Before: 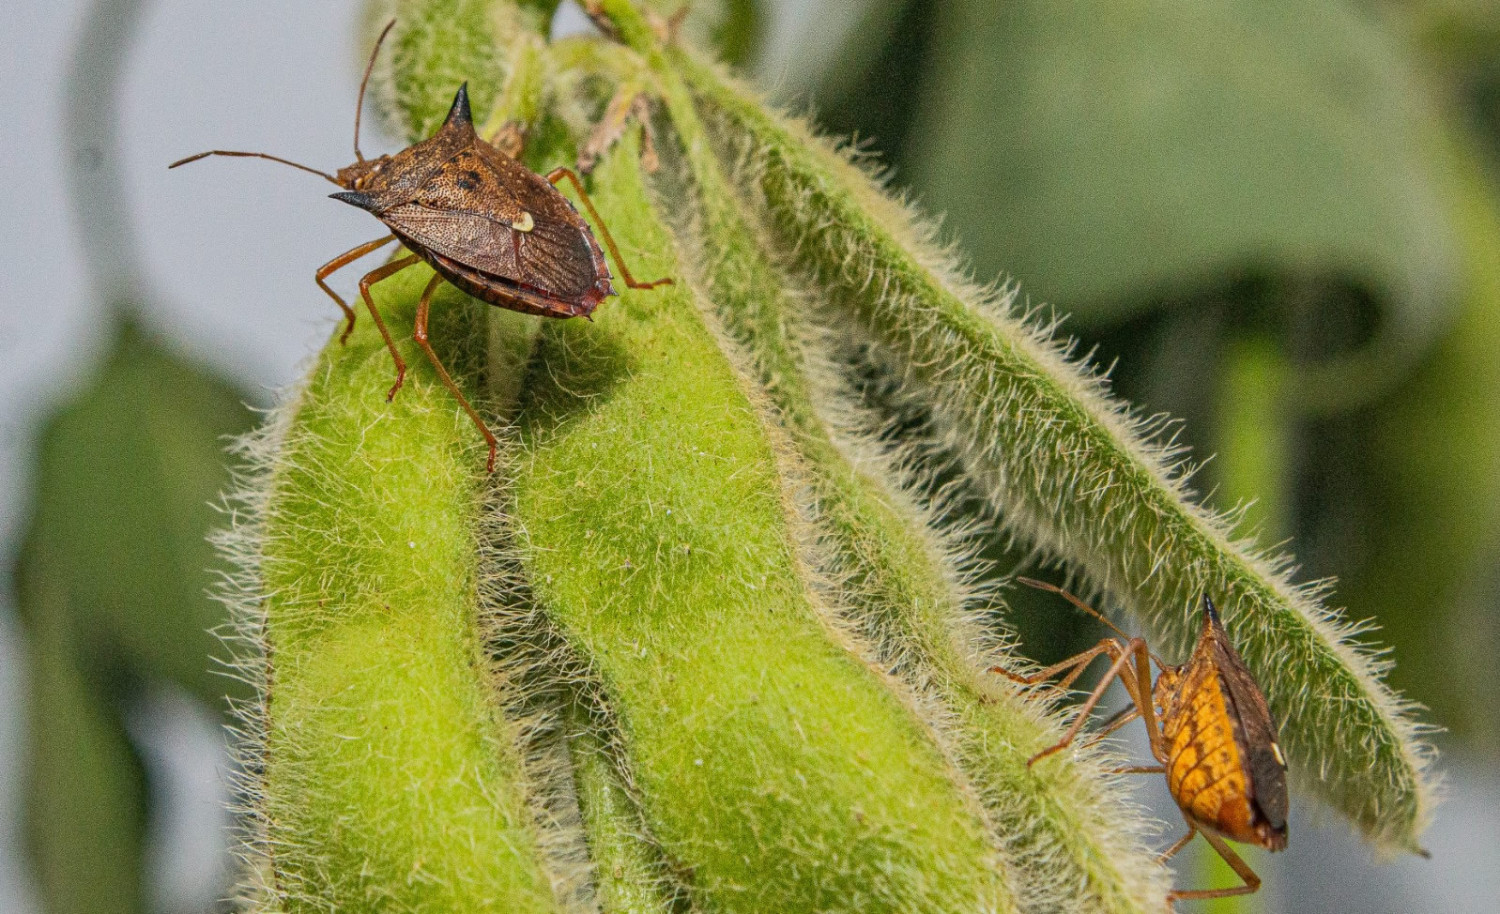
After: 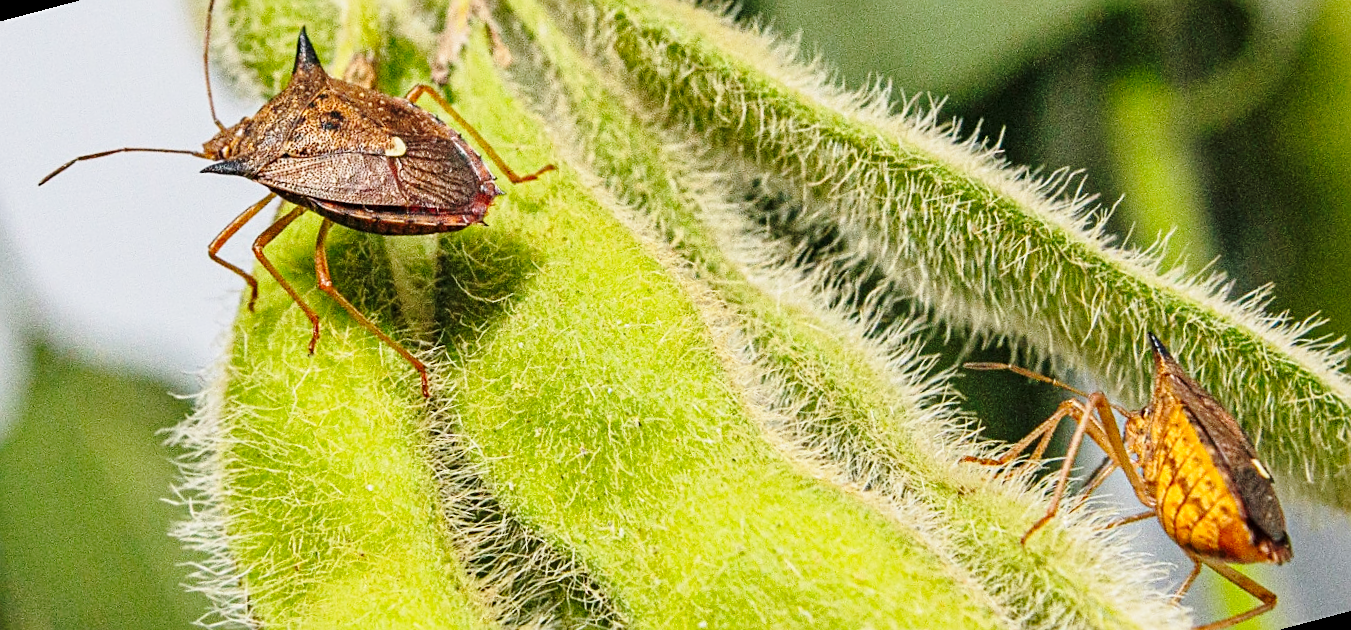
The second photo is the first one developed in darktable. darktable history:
rotate and perspective: rotation -14.8°, crop left 0.1, crop right 0.903, crop top 0.25, crop bottom 0.748
sharpen: on, module defaults
base curve: curves: ch0 [(0, 0) (0.028, 0.03) (0.121, 0.232) (0.46, 0.748) (0.859, 0.968) (1, 1)], preserve colors none
